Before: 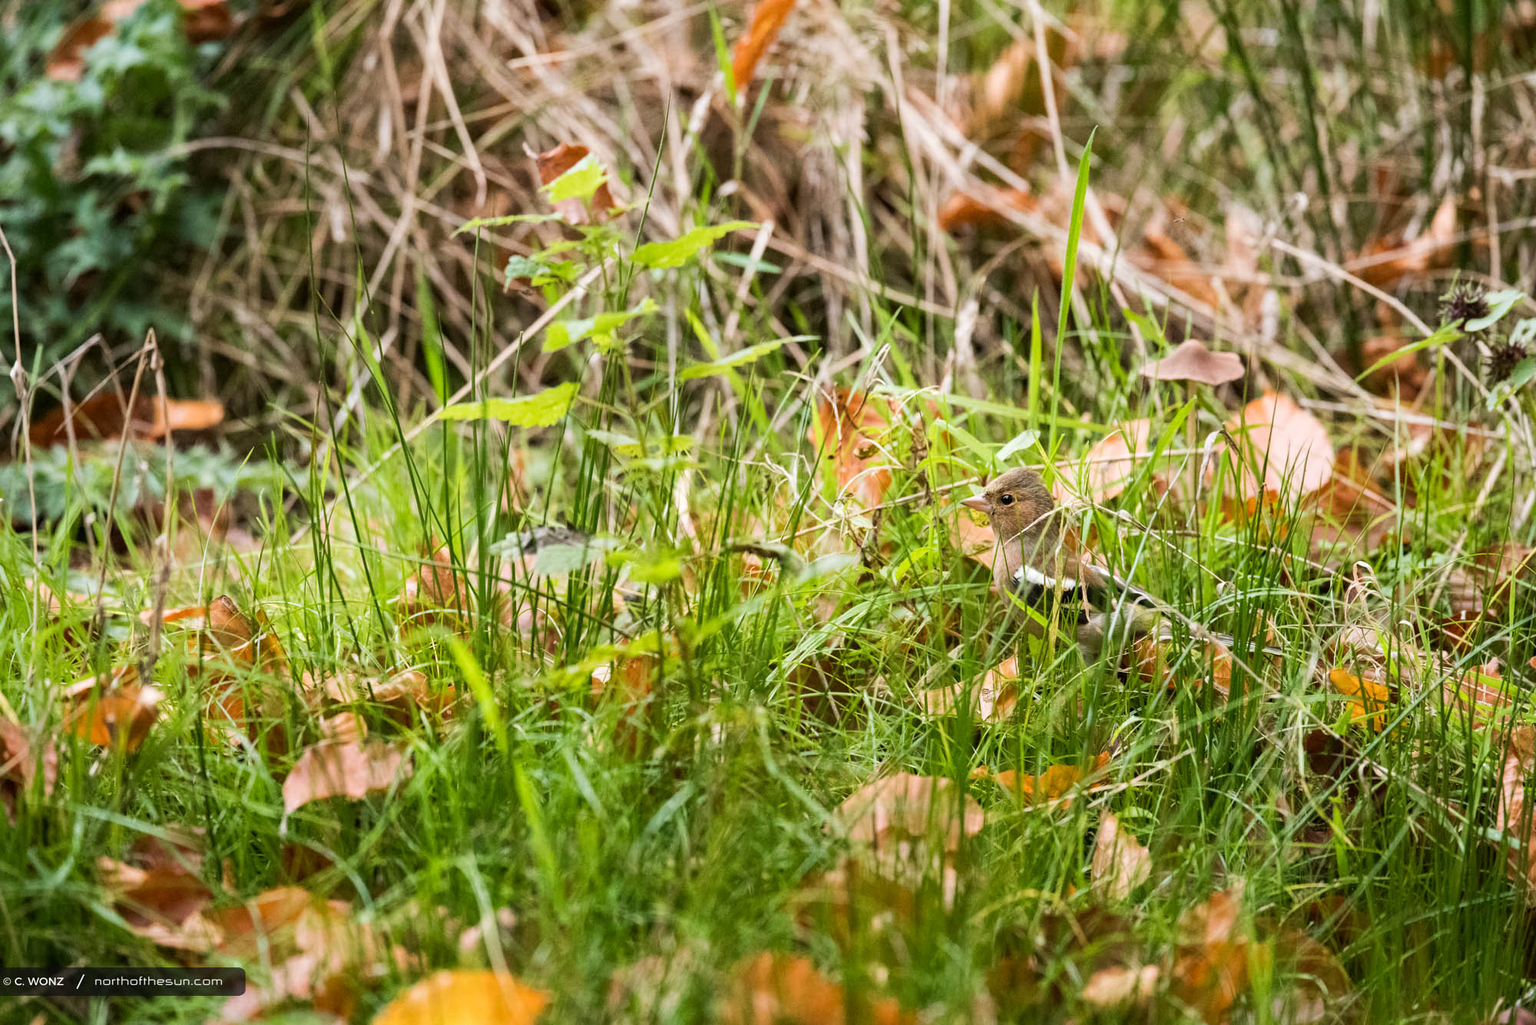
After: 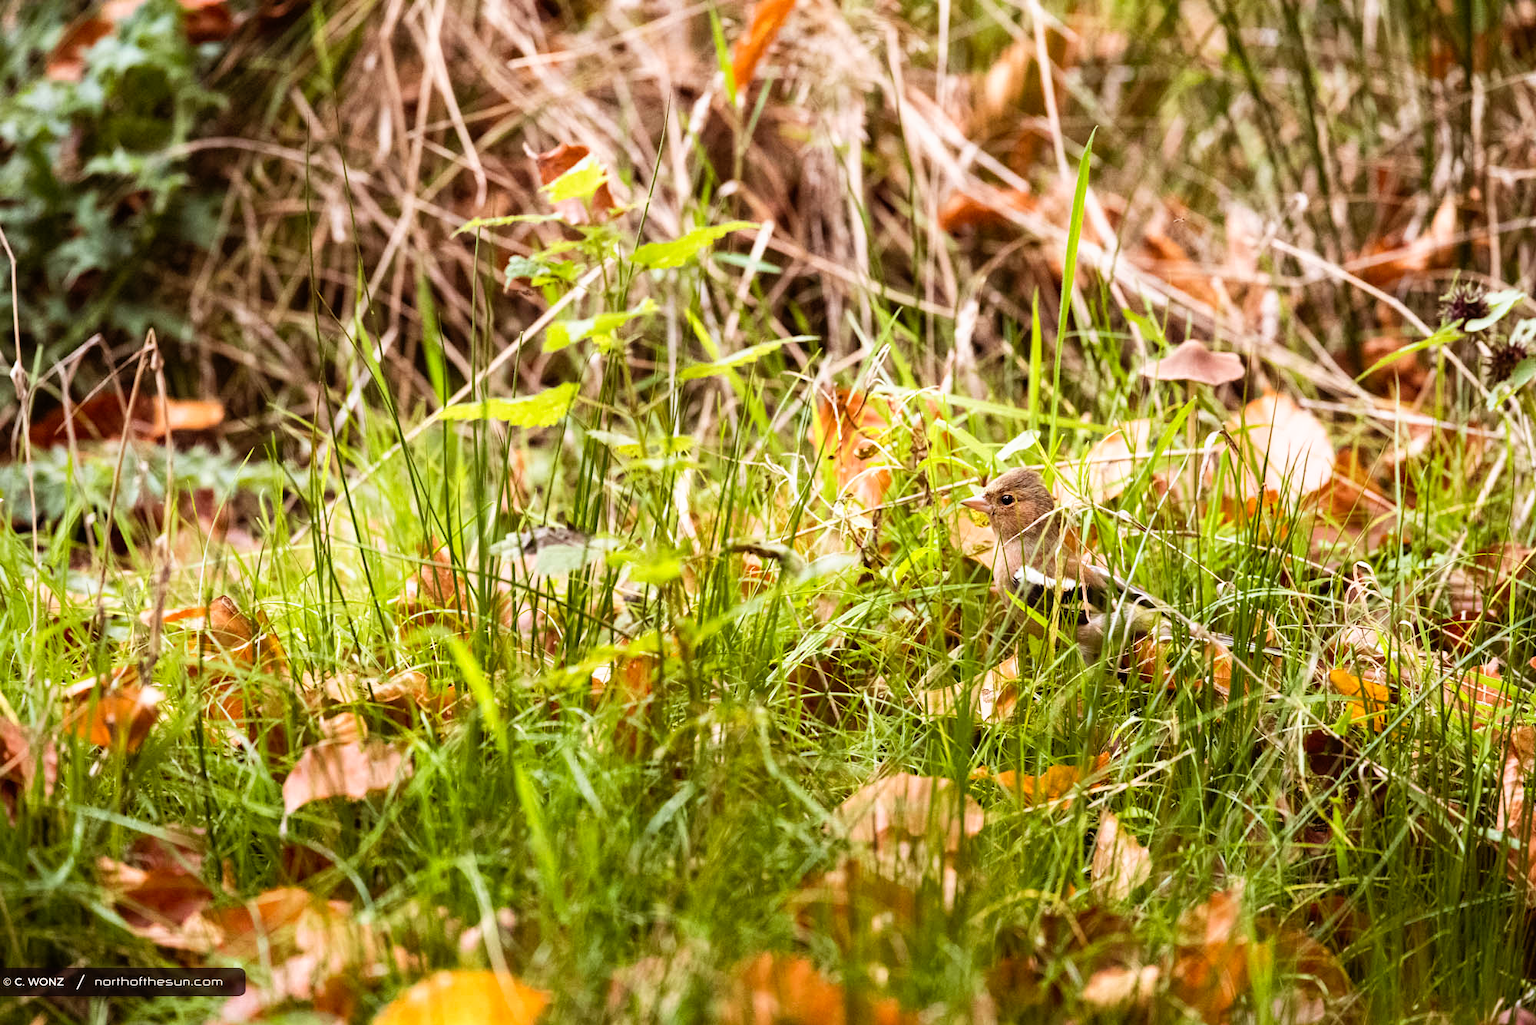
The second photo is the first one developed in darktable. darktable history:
tone curve: curves: ch0 [(0, 0) (0.003, 0.001) (0.011, 0.005) (0.025, 0.011) (0.044, 0.02) (0.069, 0.031) (0.1, 0.045) (0.136, 0.078) (0.177, 0.124) (0.224, 0.18) (0.277, 0.245) (0.335, 0.315) (0.399, 0.393) (0.468, 0.477) (0.543, 0.569) (0.623, 0.666) (0.709, 0.771) (0.801, 0.871) (0.898, 0.965) (1, 1)], preserve colors none
contrast brightness saturation: saturation -0.05
rgb levels: mode RGB, independent channels, levels [[0, 0.474, 1], [0, 0.5, 1], [0, 0.5, 1]]
